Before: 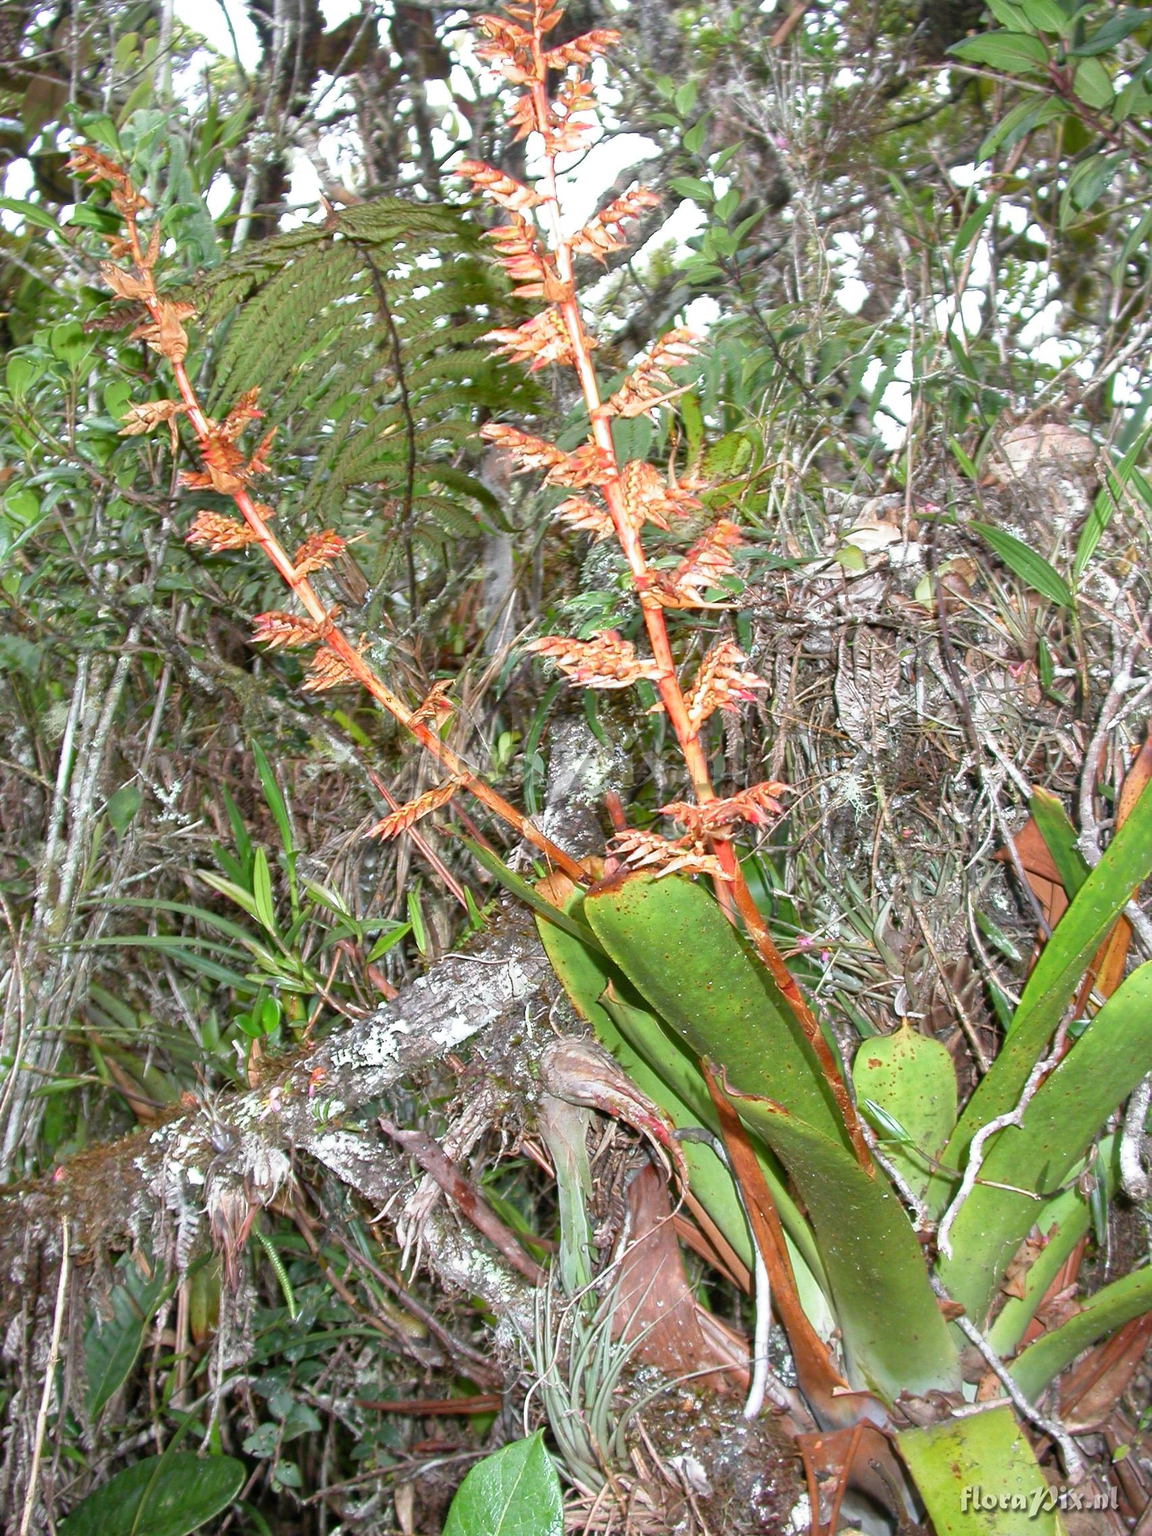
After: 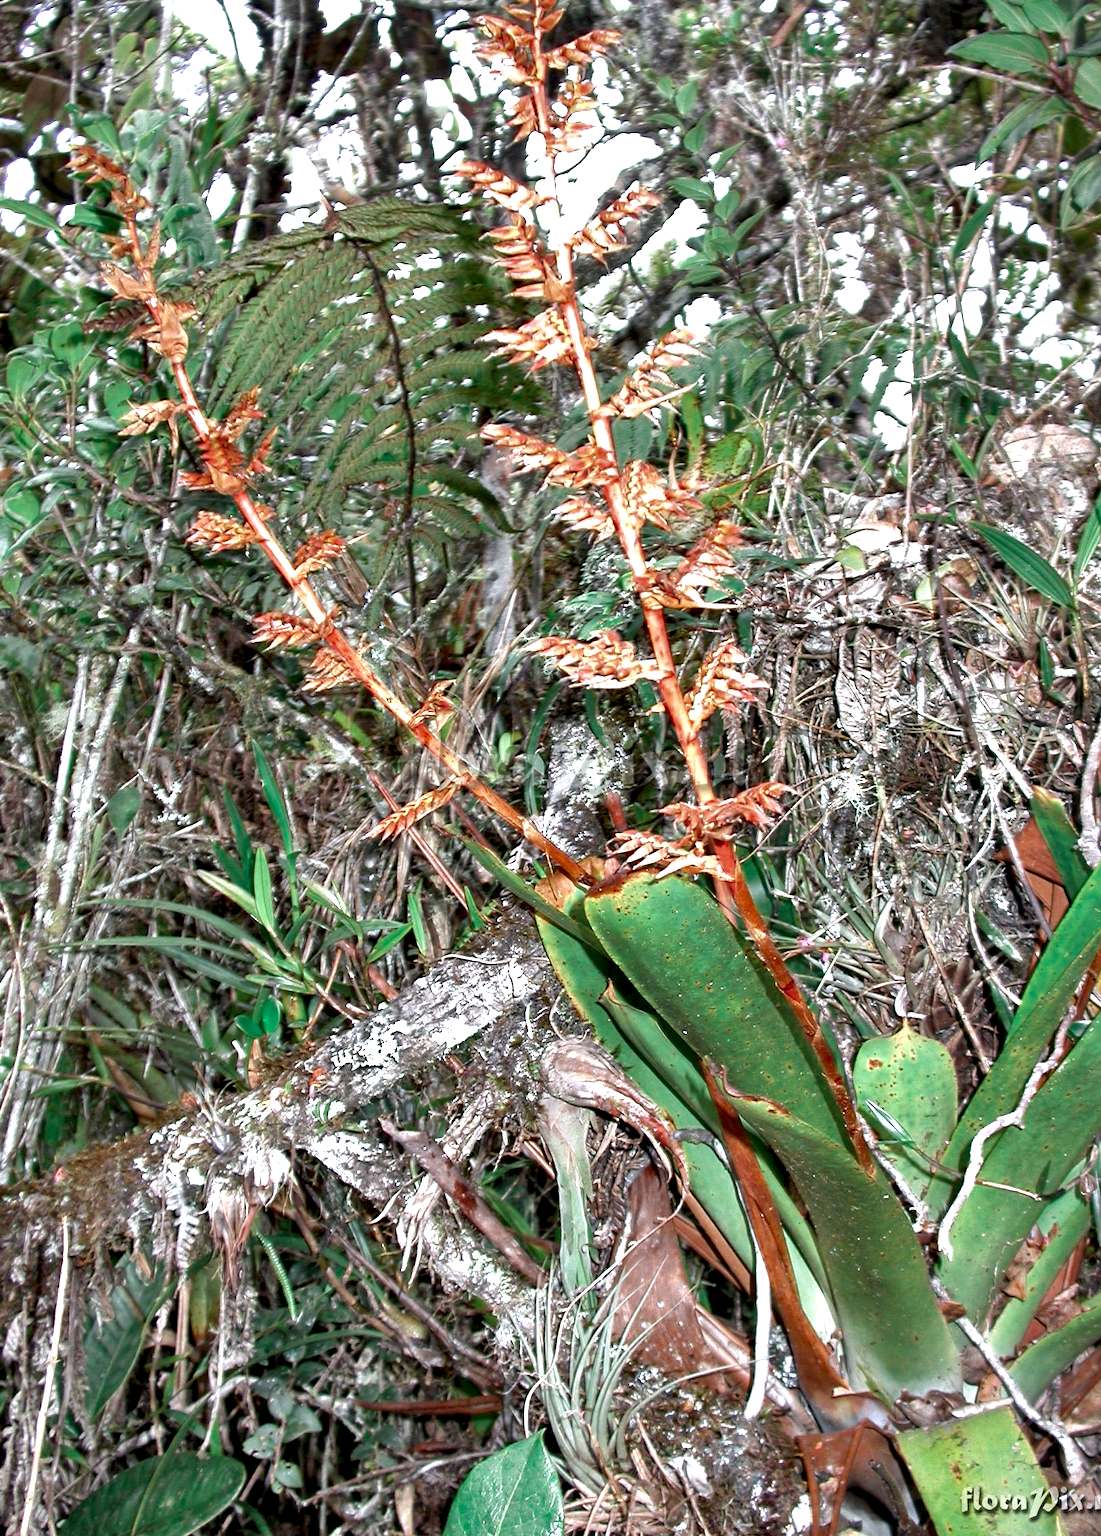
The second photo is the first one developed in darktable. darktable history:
shadows and highlights: white point adjustment 0.876, soften with gaussian
crop: right 4.363%, bottom 0.03%
contrast equalizer: octaves 7, y [[0.6 ×6], [0.55 ×6], [0 ×6], [0 ×6], [0 ×6]]
color zones: curves: ch0 [(0, 0.5) (0.125, 0.4) (0.25, 0.5) (0.375, 0.4) (0.5, 0.4) (0.625, 0.6) (0.75, 0.6) (0.875, 0.5)]; ch1 [(0, 0.35) (0.125, 0.45) (0.25, 0.35) (0.375, 0.35) (0.5, 0.35) (0.625, 0.35) (0.75, 0.45) (0.875, 0.35)]; ch2 [(0, 0.6) (0.125, 0.5) (0.25, 0.5) (0.375, 0.6) (0.5, 0.6) (0.625, 0.5) (0.75, 0.5) (0.875, 0.5)]
exposure: compensate highlight preservation false
